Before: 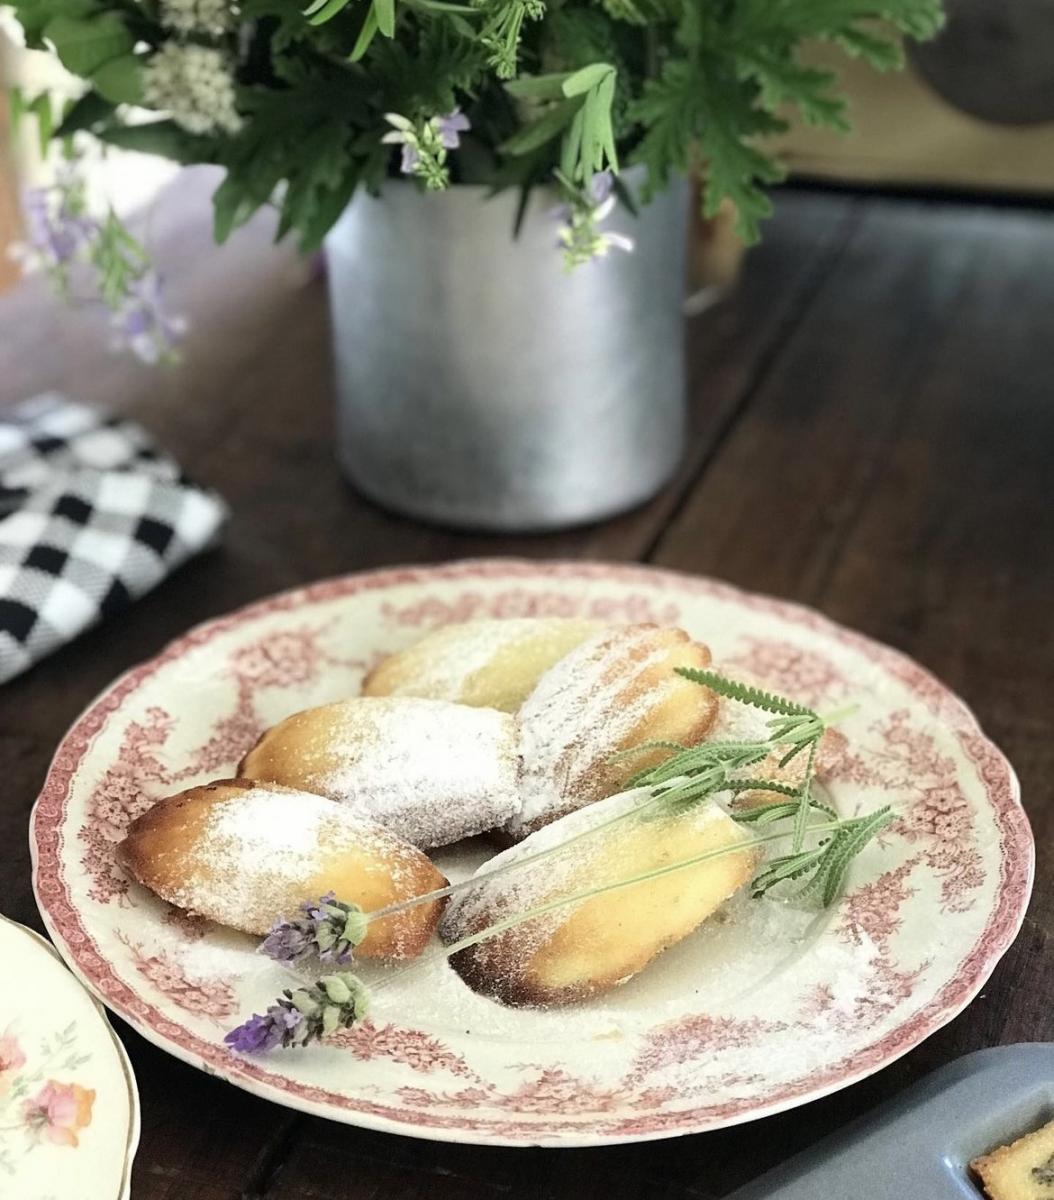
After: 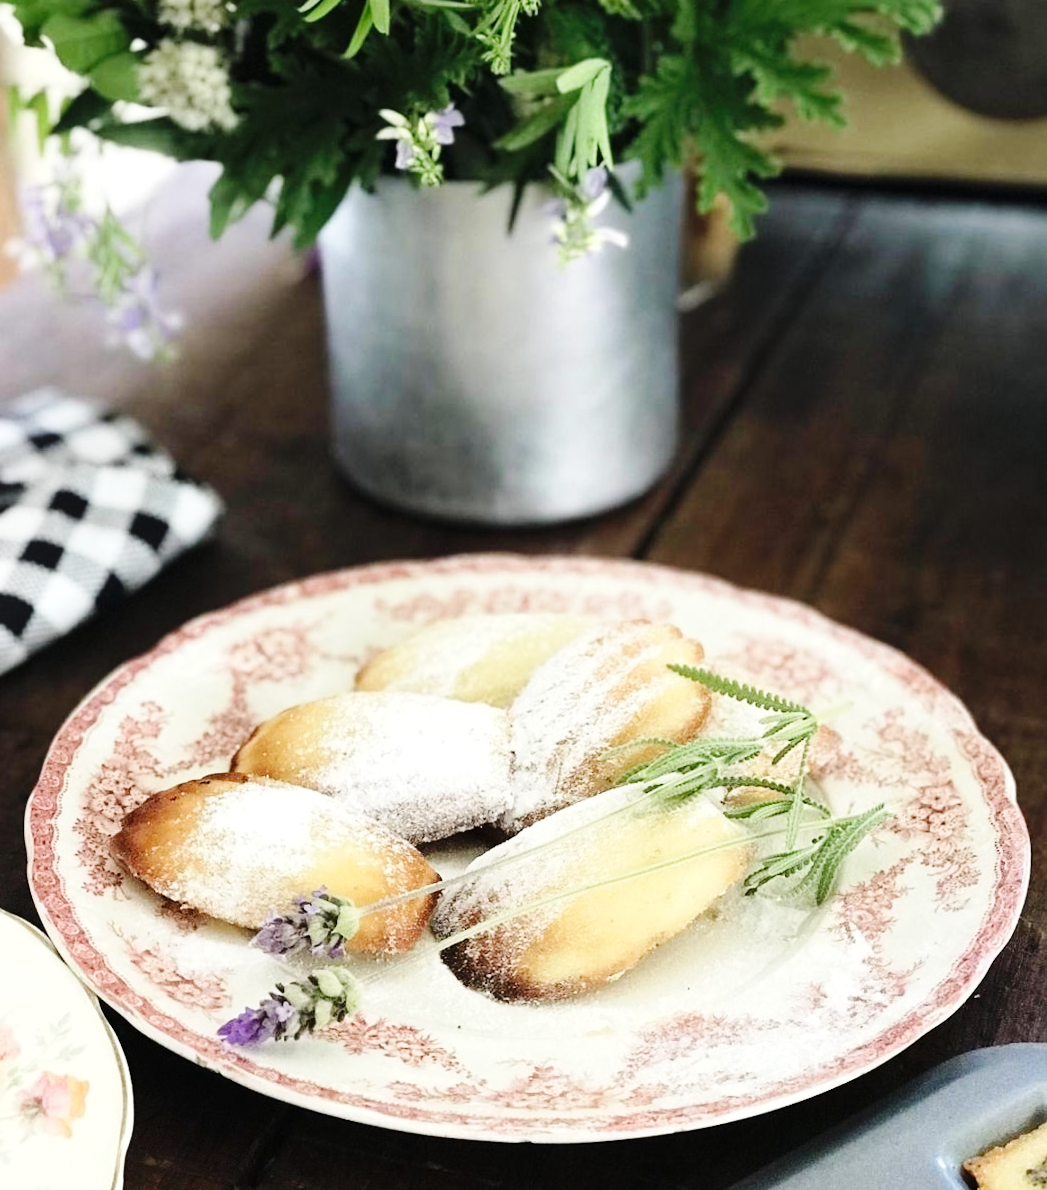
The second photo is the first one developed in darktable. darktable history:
exposure: black level correction -0.001, exposure 0.08 EV, compensate highlight preservation false
base curve: curves: ch0 [(0, 0) (0.036, 0.025) (0.121, 0.166) (0.206, 0.329) (0.605, 0.79) (1, 1)], preserve colors none
rotate and perspective: rotation 0.192°, lens shift (horizontal) -0.015, crop left 0.005, crop right 0.996, crop top 0.006, crop bottom 0.99
